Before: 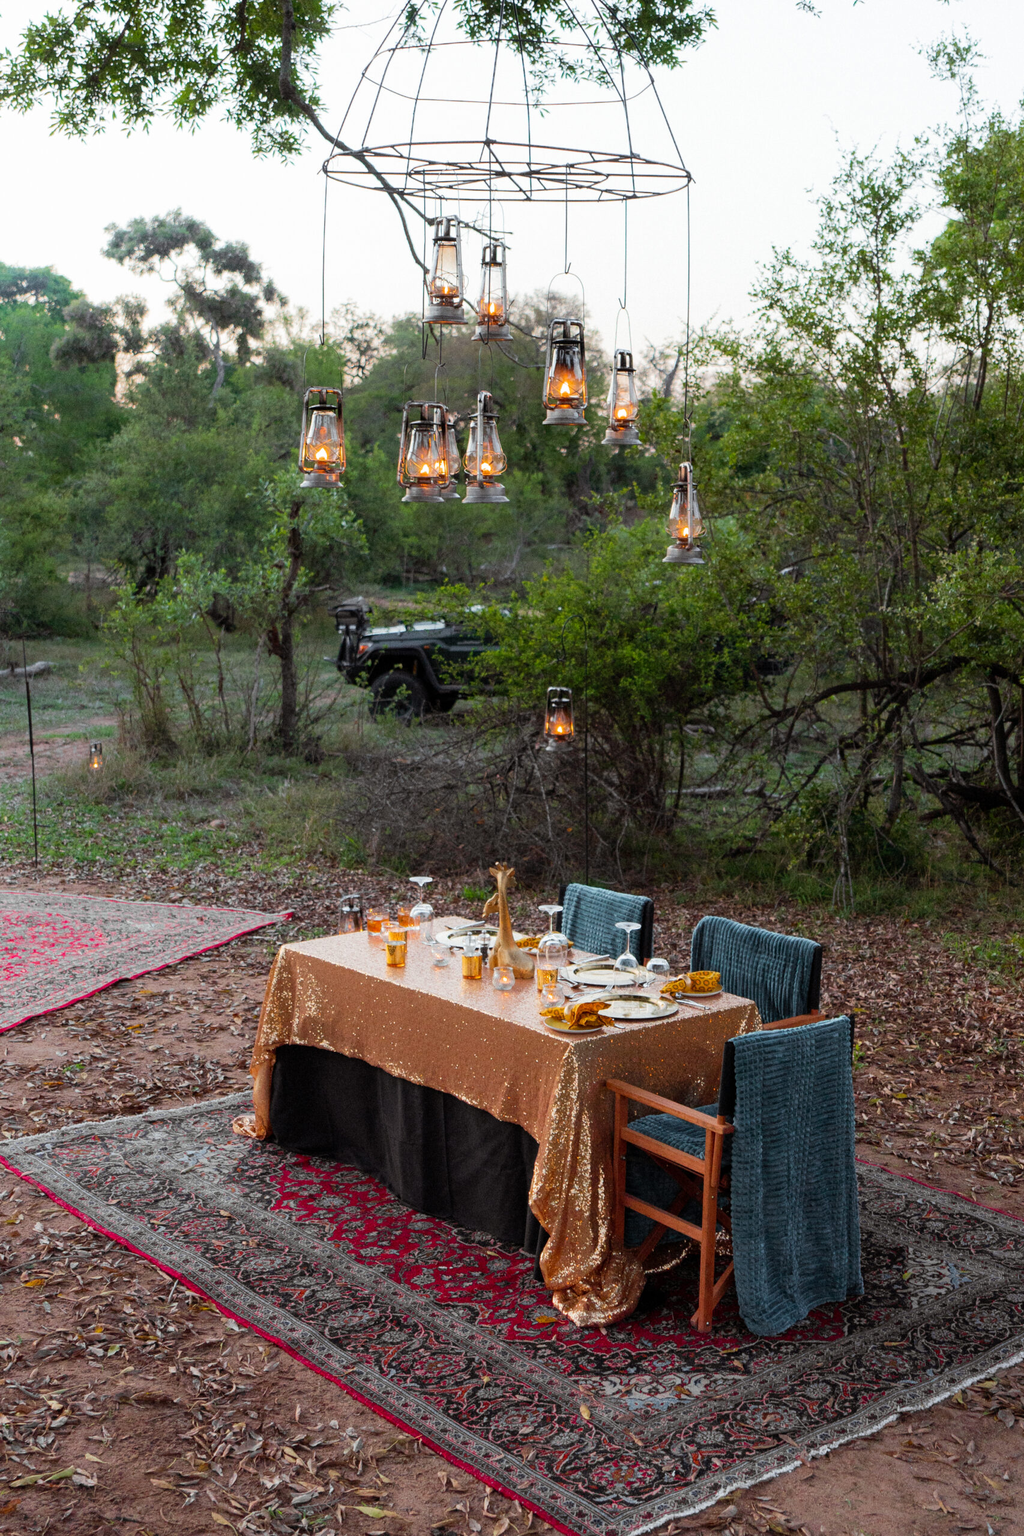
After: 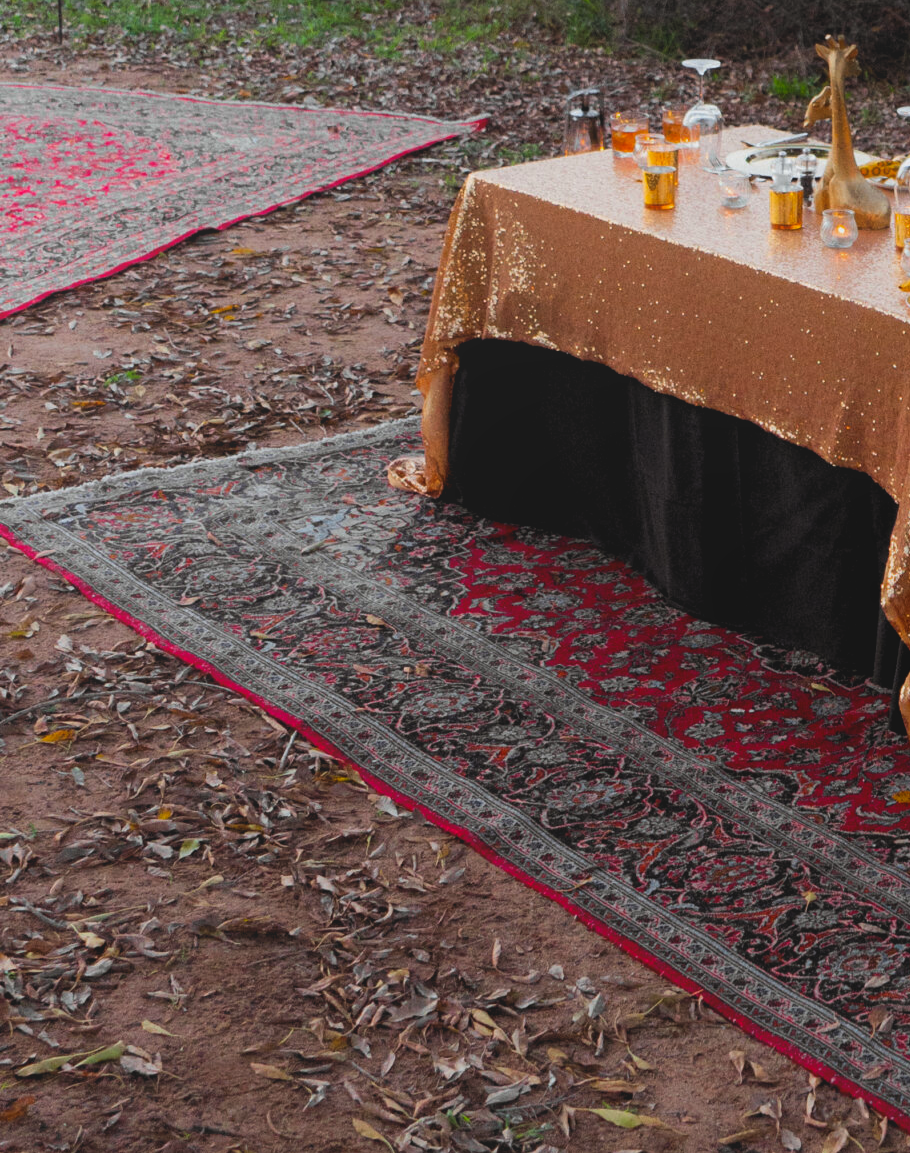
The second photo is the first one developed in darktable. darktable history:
local contrast: detail 70%
levels: levels [0.052, 0.496, 0.908]
crop and rotate: top 54.778%, right 46.61%, bottom 0.159%
